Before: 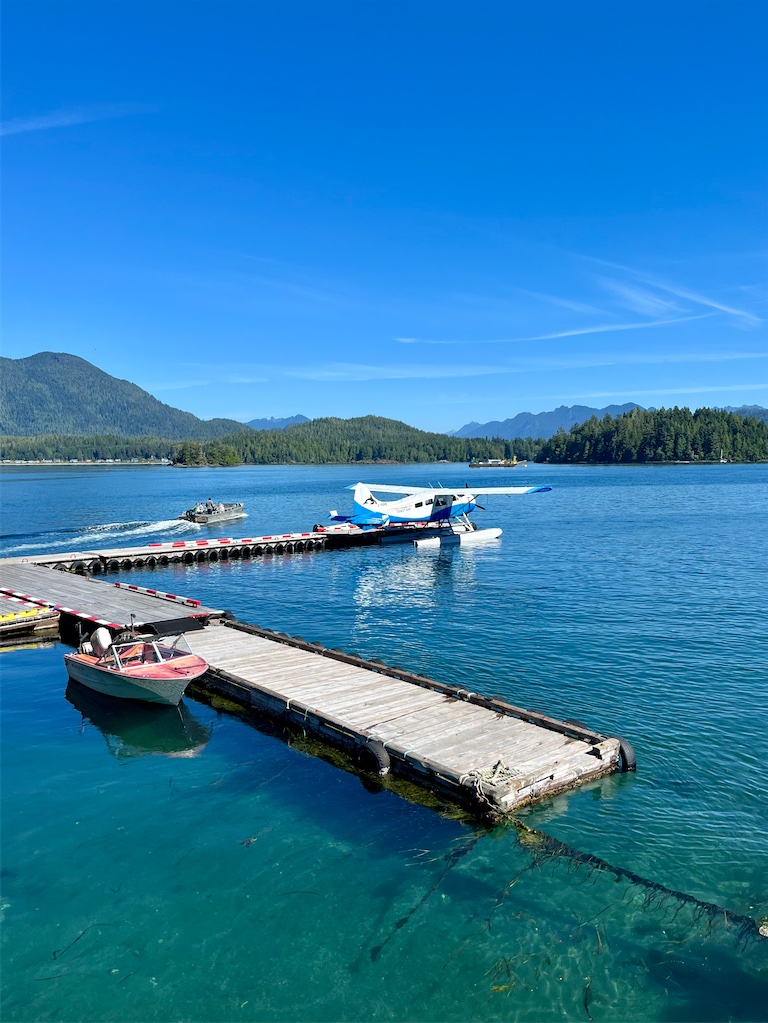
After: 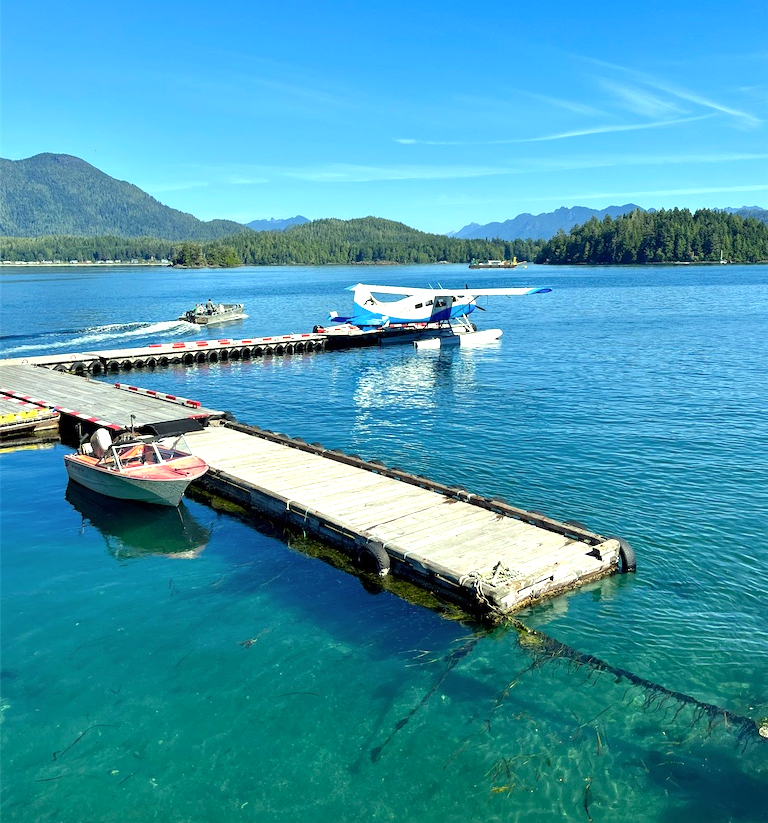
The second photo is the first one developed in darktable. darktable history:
exposure: exposure 0.635 EV, compensate exposure bias true, compensate highlight preservation false
crop and rotate: top 19.464%
tone equalizer: edges refinement/feathering 500, mask exposure compensation -1.57 EV, preserve details no
color correction: highlights a* -5.8, highlights b* 11.29
